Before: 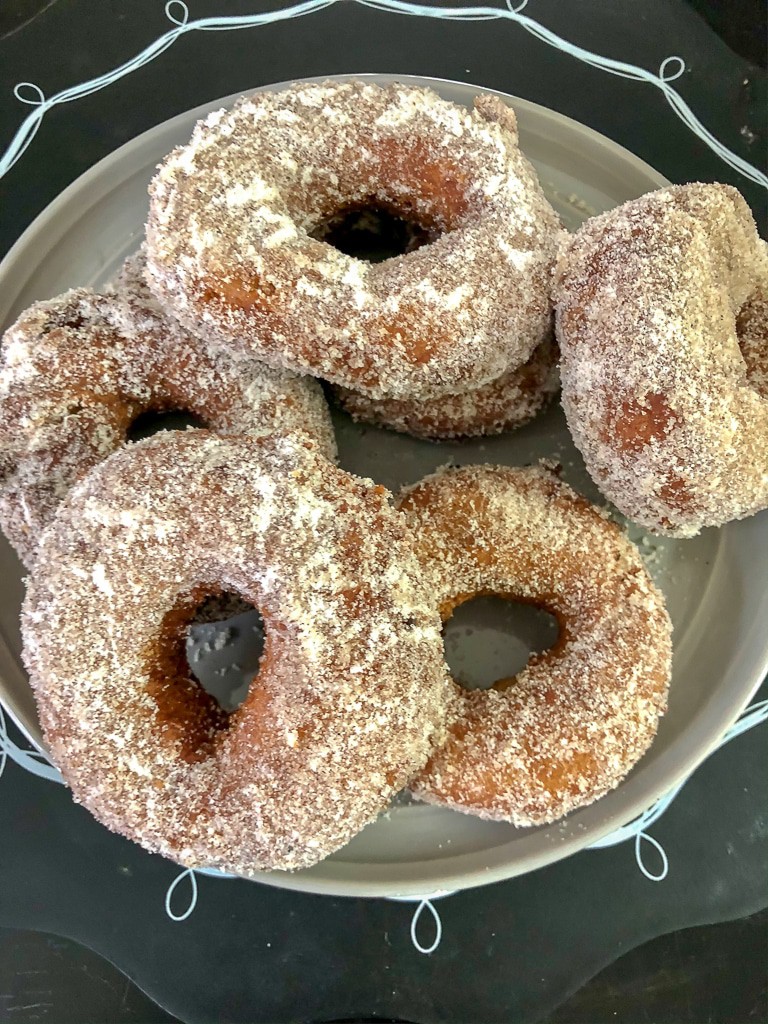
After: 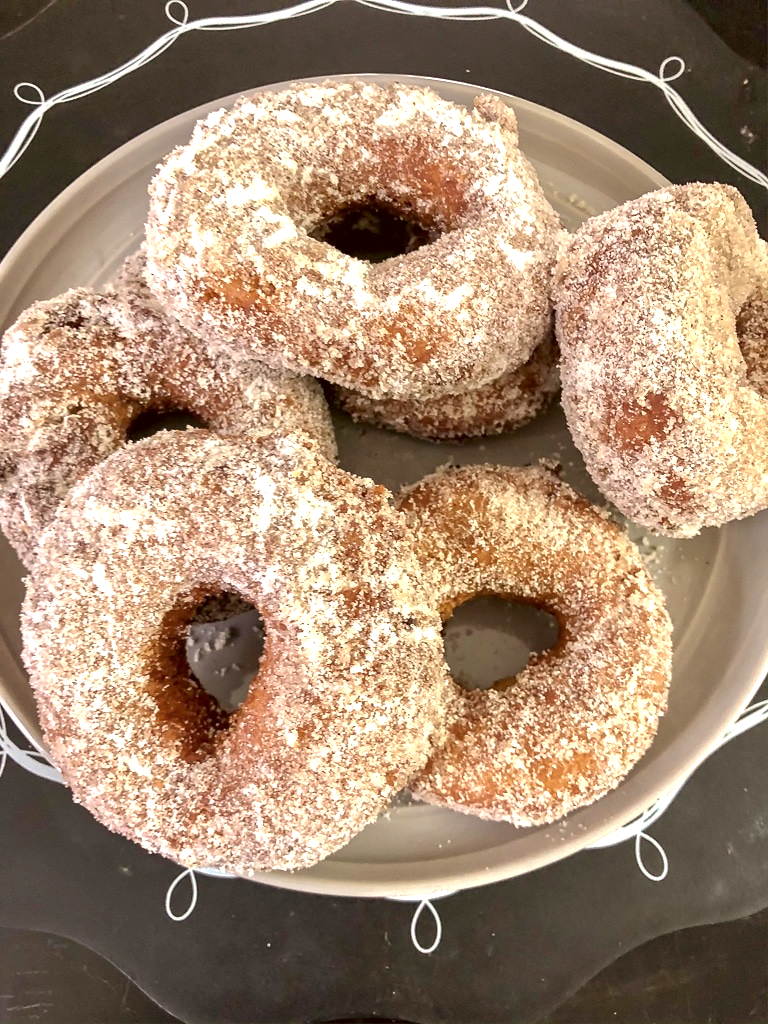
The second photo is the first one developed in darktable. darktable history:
color correction: highlights a* 10.21, highlights b* 9.79, shadows a* 8.61, shadows b* 7.88, saturation 0.8
exposure: black level correction 0, exposure 0.5 EV, compensate exposure bias true, compensate highlight preservation false
